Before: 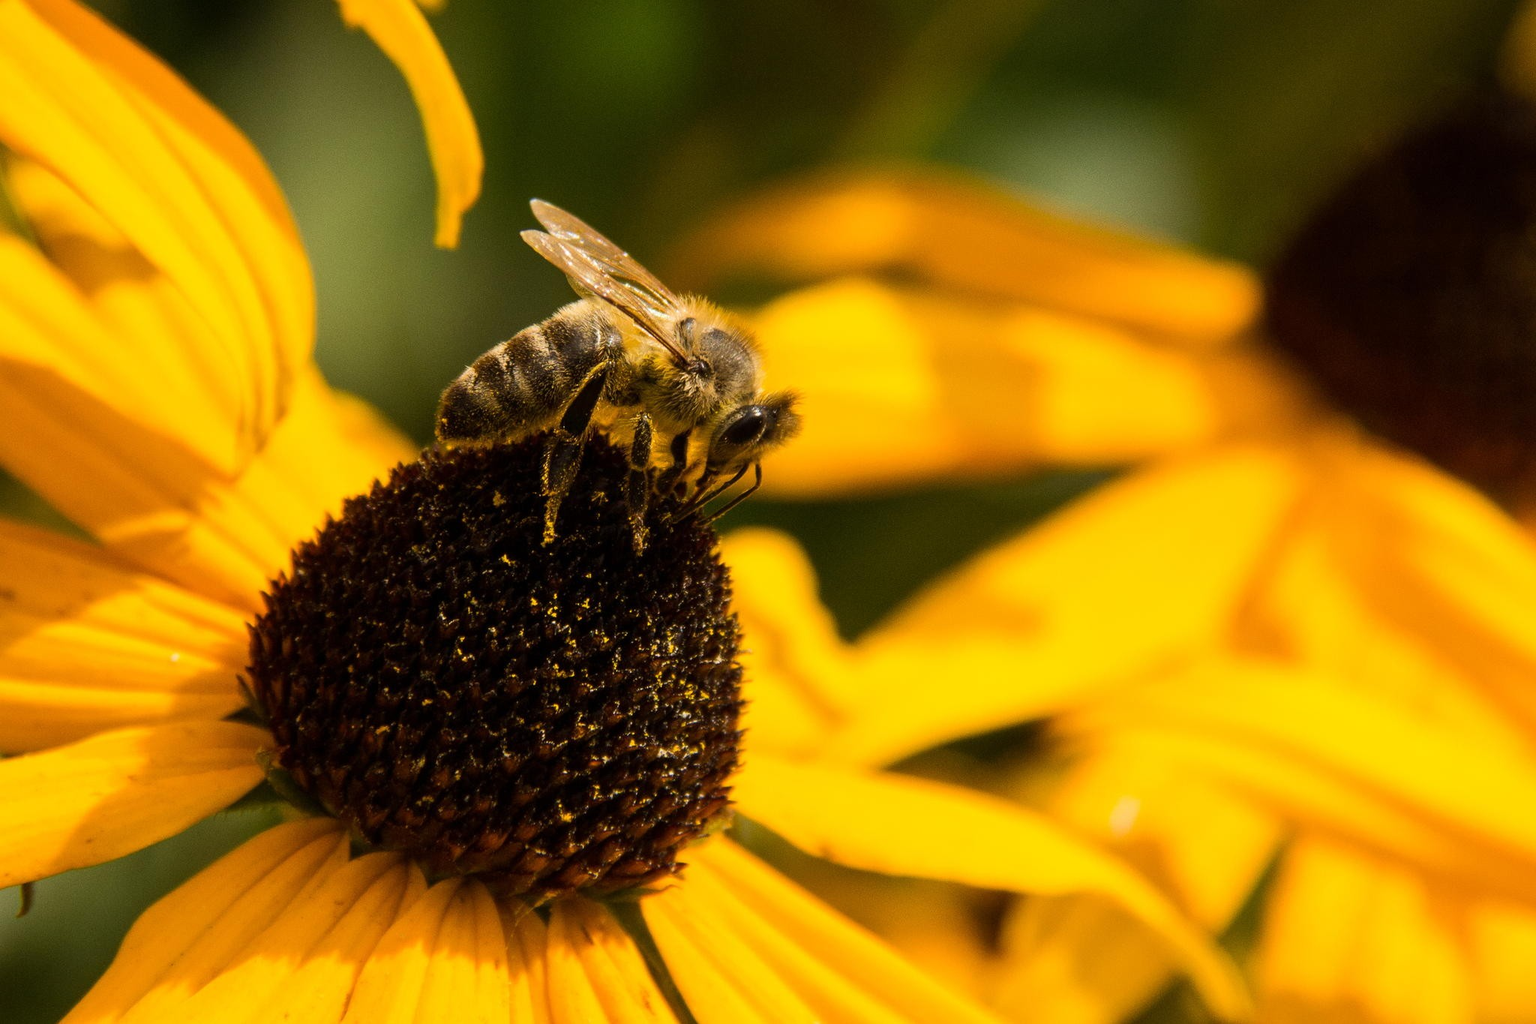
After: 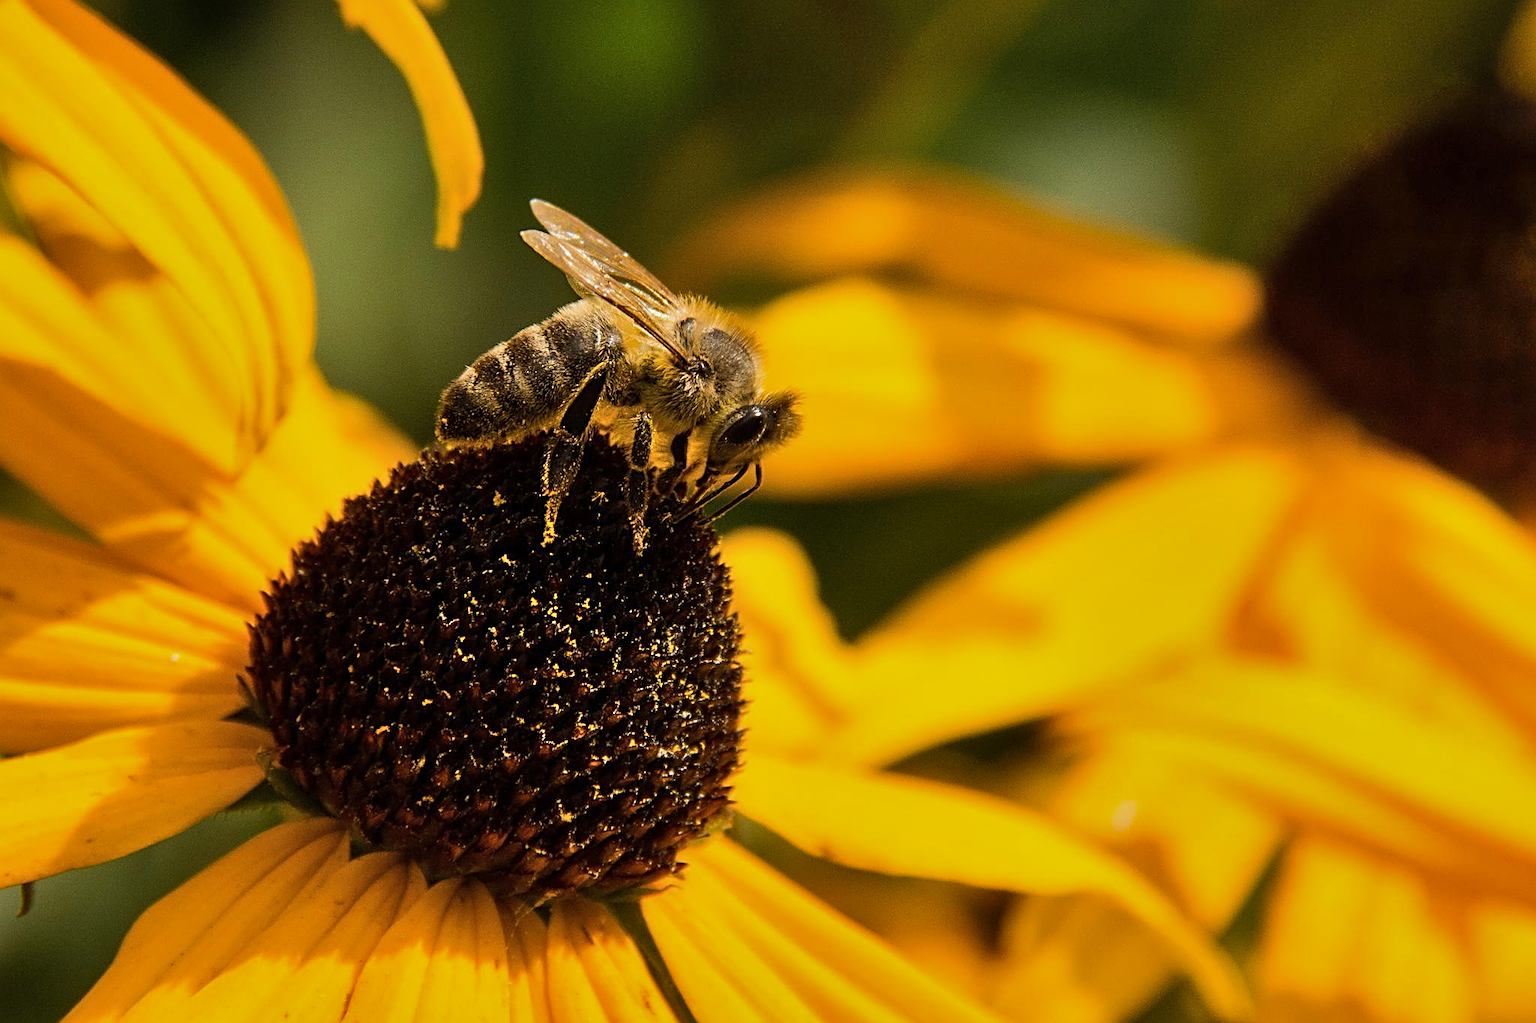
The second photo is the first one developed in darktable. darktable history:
sharpen: radius 2.629, amount 0.689
shadows and highlights: highlights color adjustment 89.55%, soften with gaussian
exposure: exposure -0.208 EV, compensate highlight preservation false
